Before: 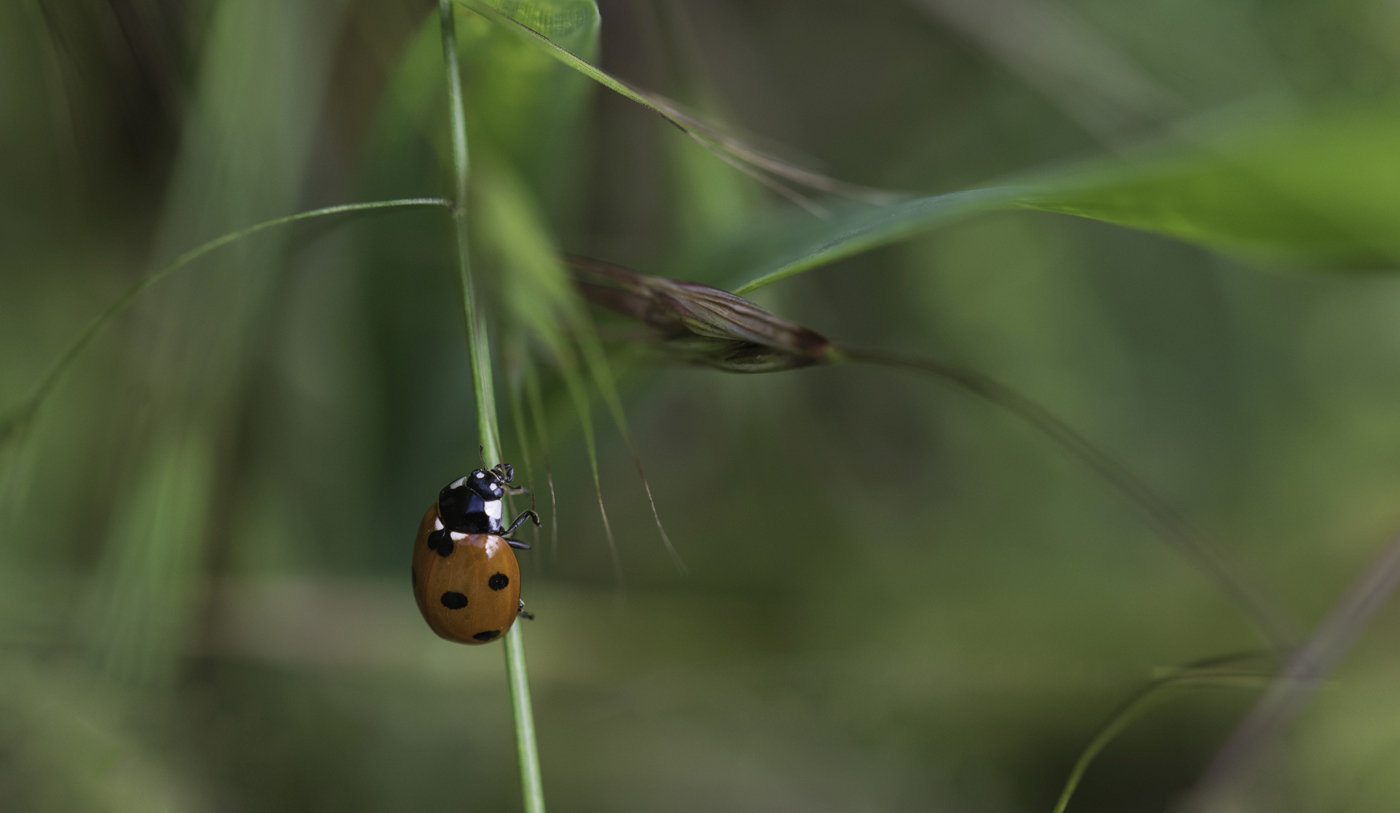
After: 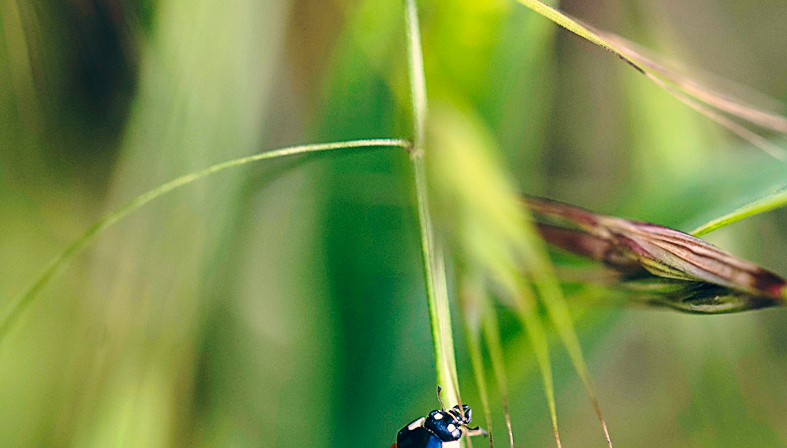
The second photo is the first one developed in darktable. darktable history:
local contrast: highlights 107%, shadows 98%, detail 120%, midtone range 0.2
sharpen: on, module defaults
contrast brightness saturation: contrast 0.154, brightness 0.044
base curve: curves: ch0 [(0, 0) (0.032, 0.037) (0.105, 0.228) (0.435, 0.76) (0.856, 0.983) (1, 1)], preserve colors none
crop and rotate: left 3.02%, top 7.492%, right 40.702%, bottom 37.317%
color correction: highlights a* 10.27, highlights b* 14.09, shadows a* -10.36, shadows b* -14.85
